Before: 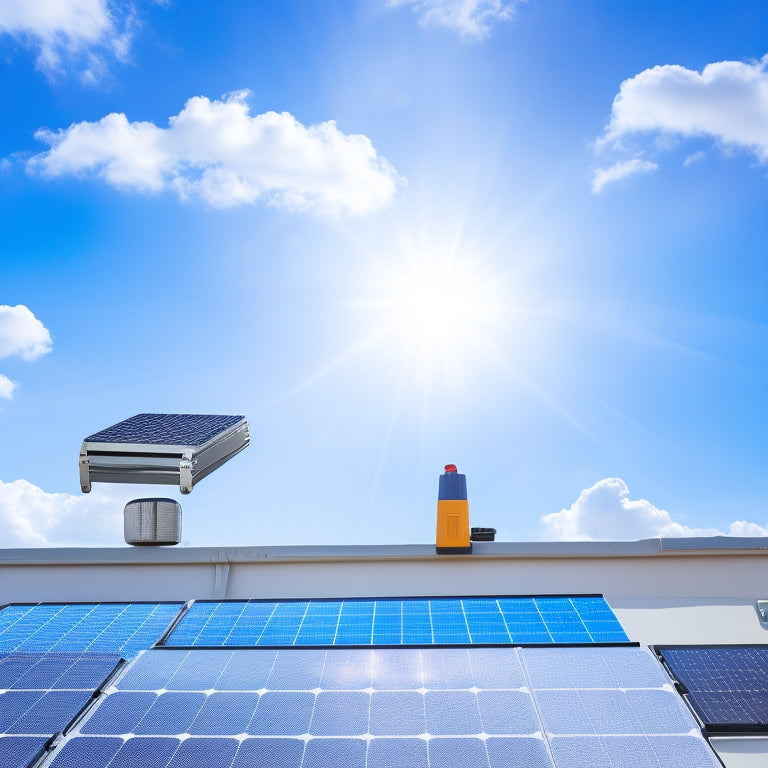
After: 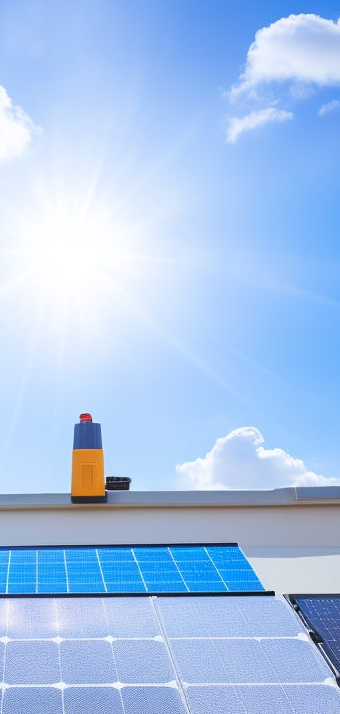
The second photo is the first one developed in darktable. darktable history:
crop: left 47.628%, top 6.643%, right 7.874%
